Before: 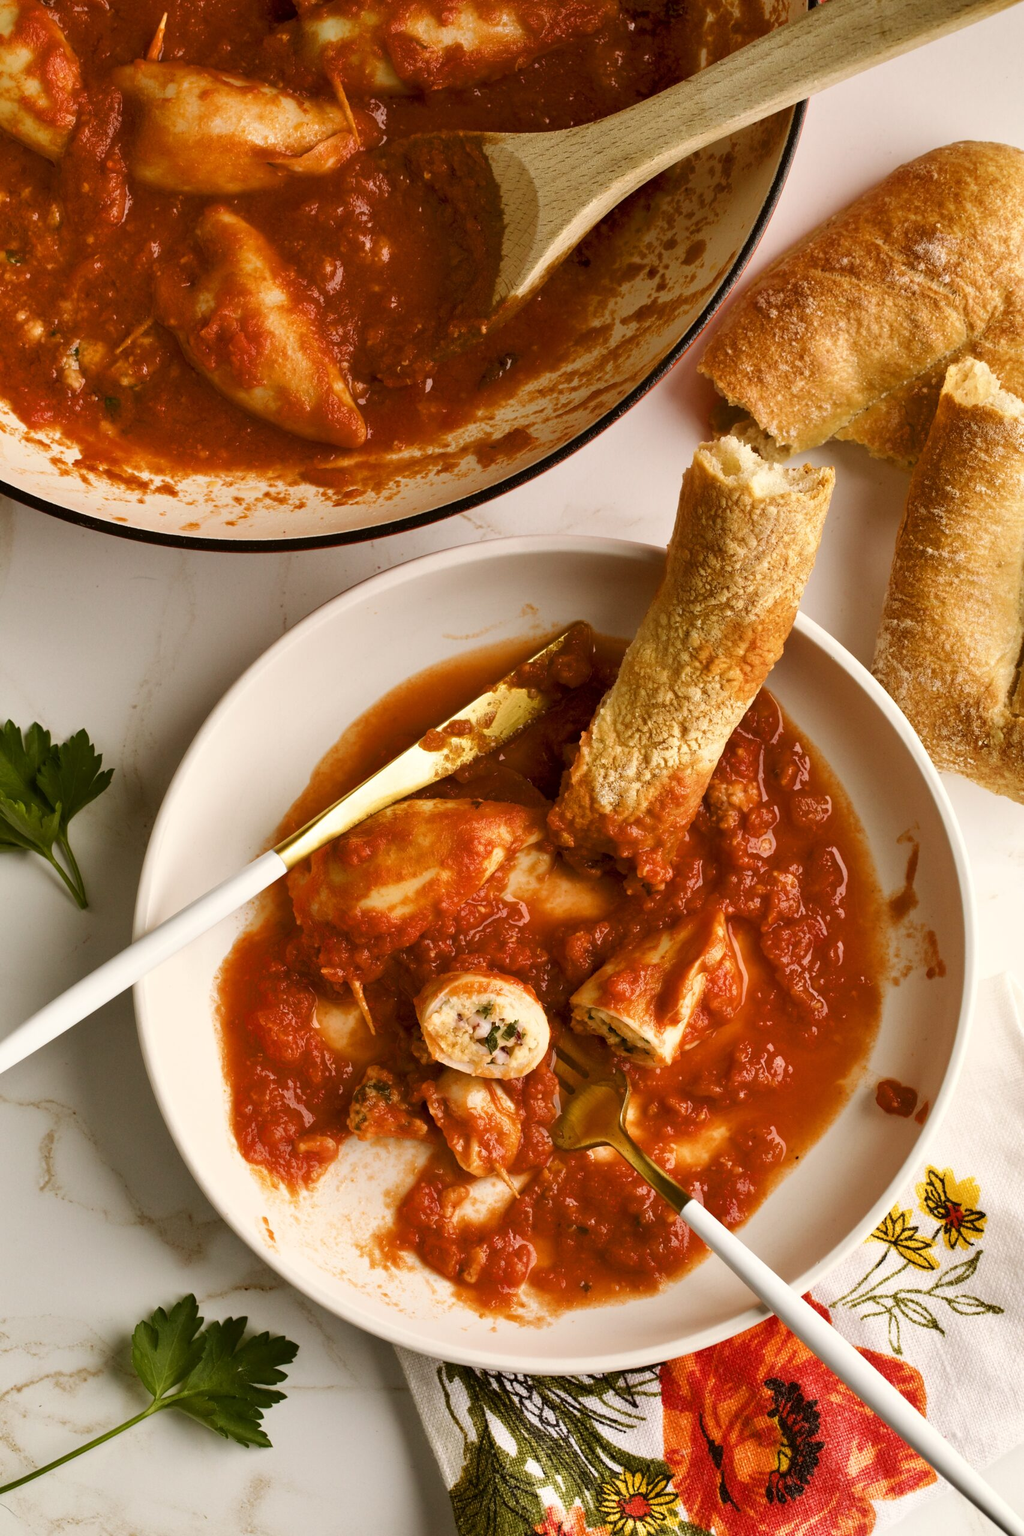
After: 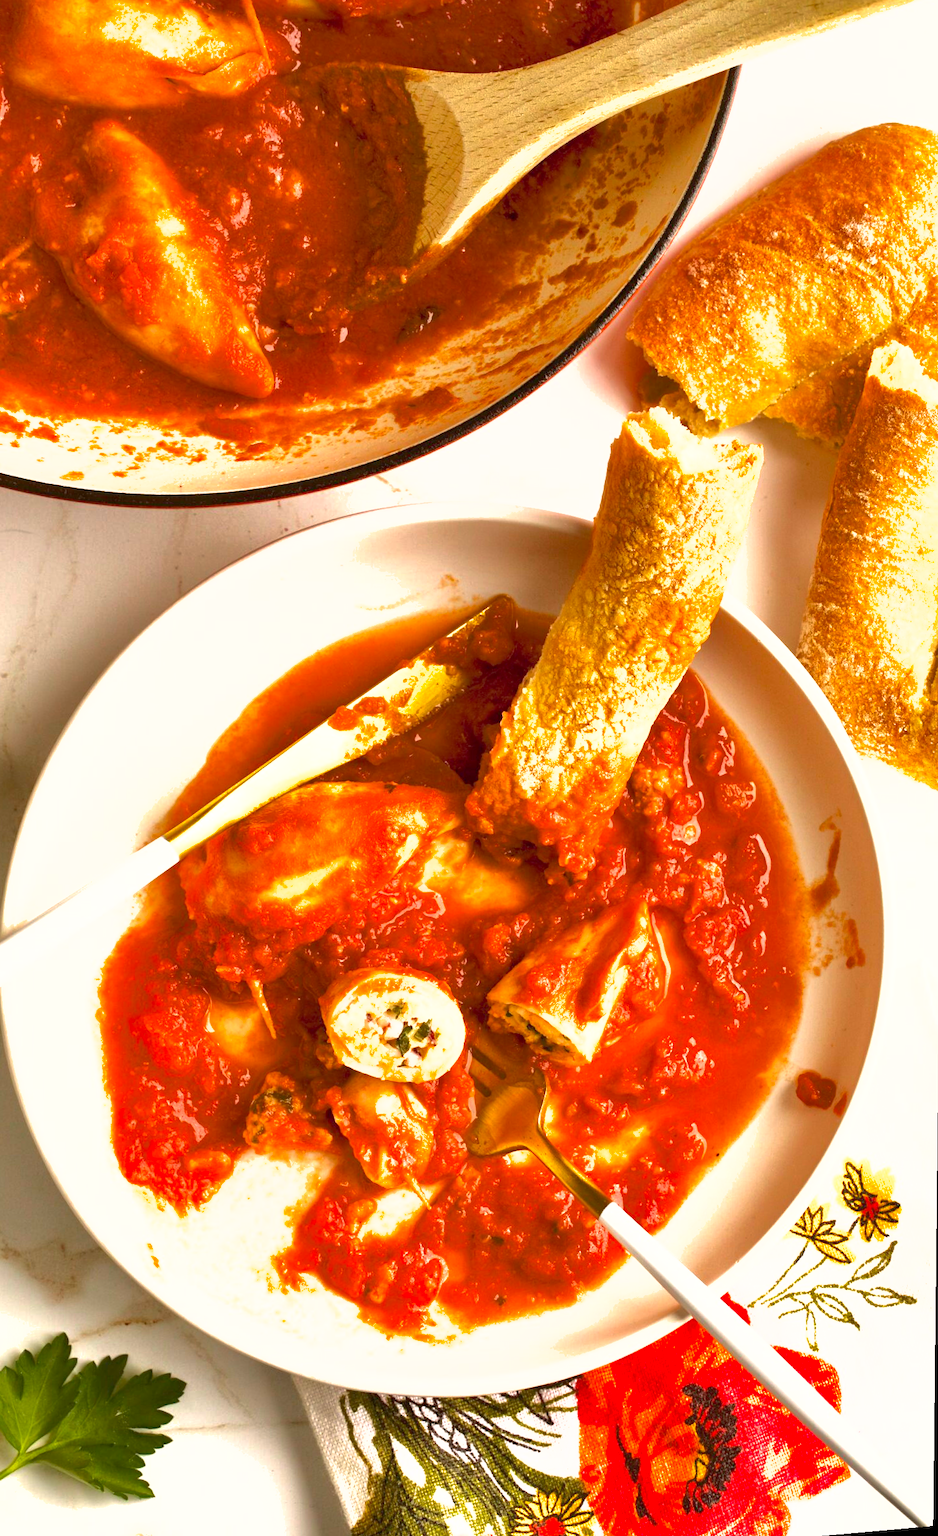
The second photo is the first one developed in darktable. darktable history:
crop and rotate: left 14.584%
exposure: exposure 1.15 EV, compensate highlight preservation false
shadows and highlights: on, module defaults
rotate and perspective: rotation 0.679°, lens shift (horizontal) 0.136, crop left 0.009, crop right 0.991, crop top 0.078, crop bottom 0.95
